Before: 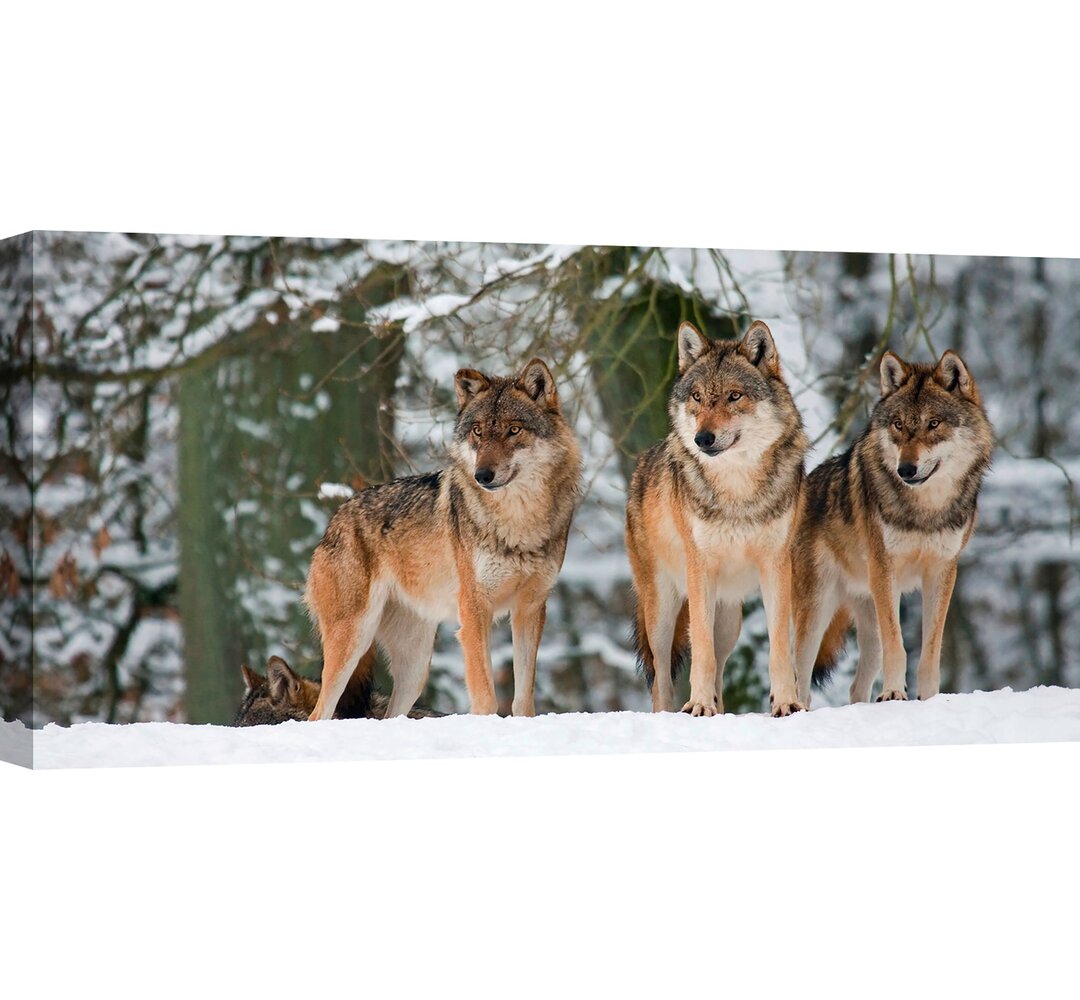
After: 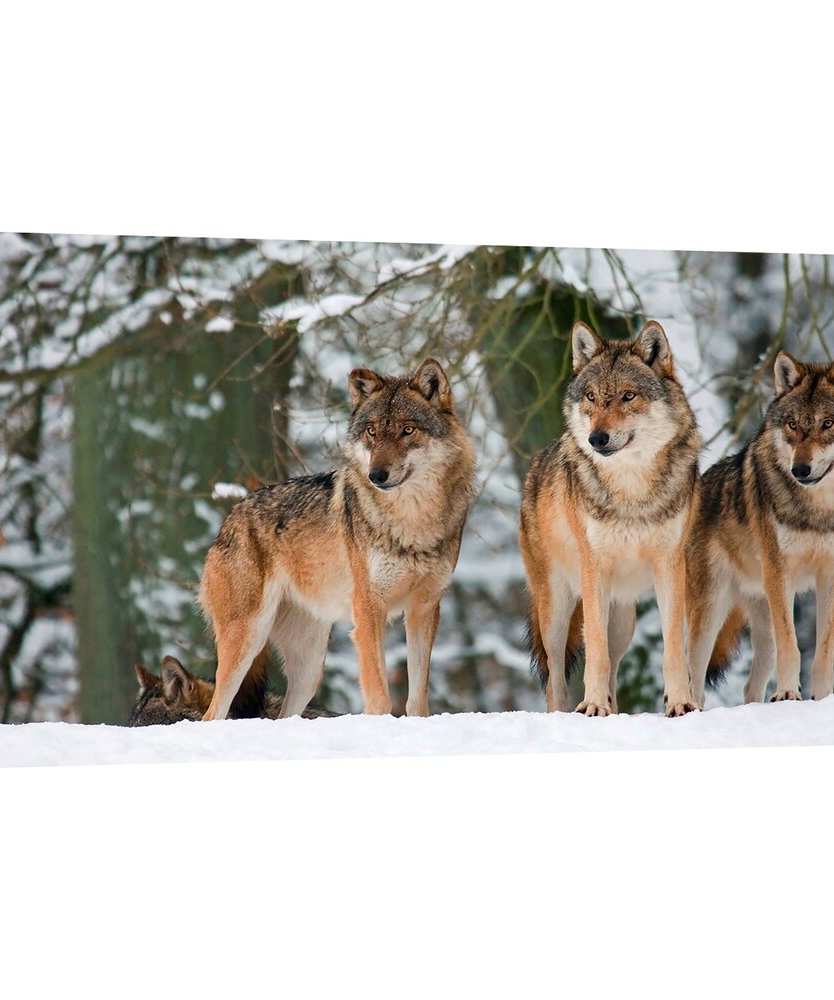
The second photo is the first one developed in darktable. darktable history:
crop: left 9.851%, right 12.879%
